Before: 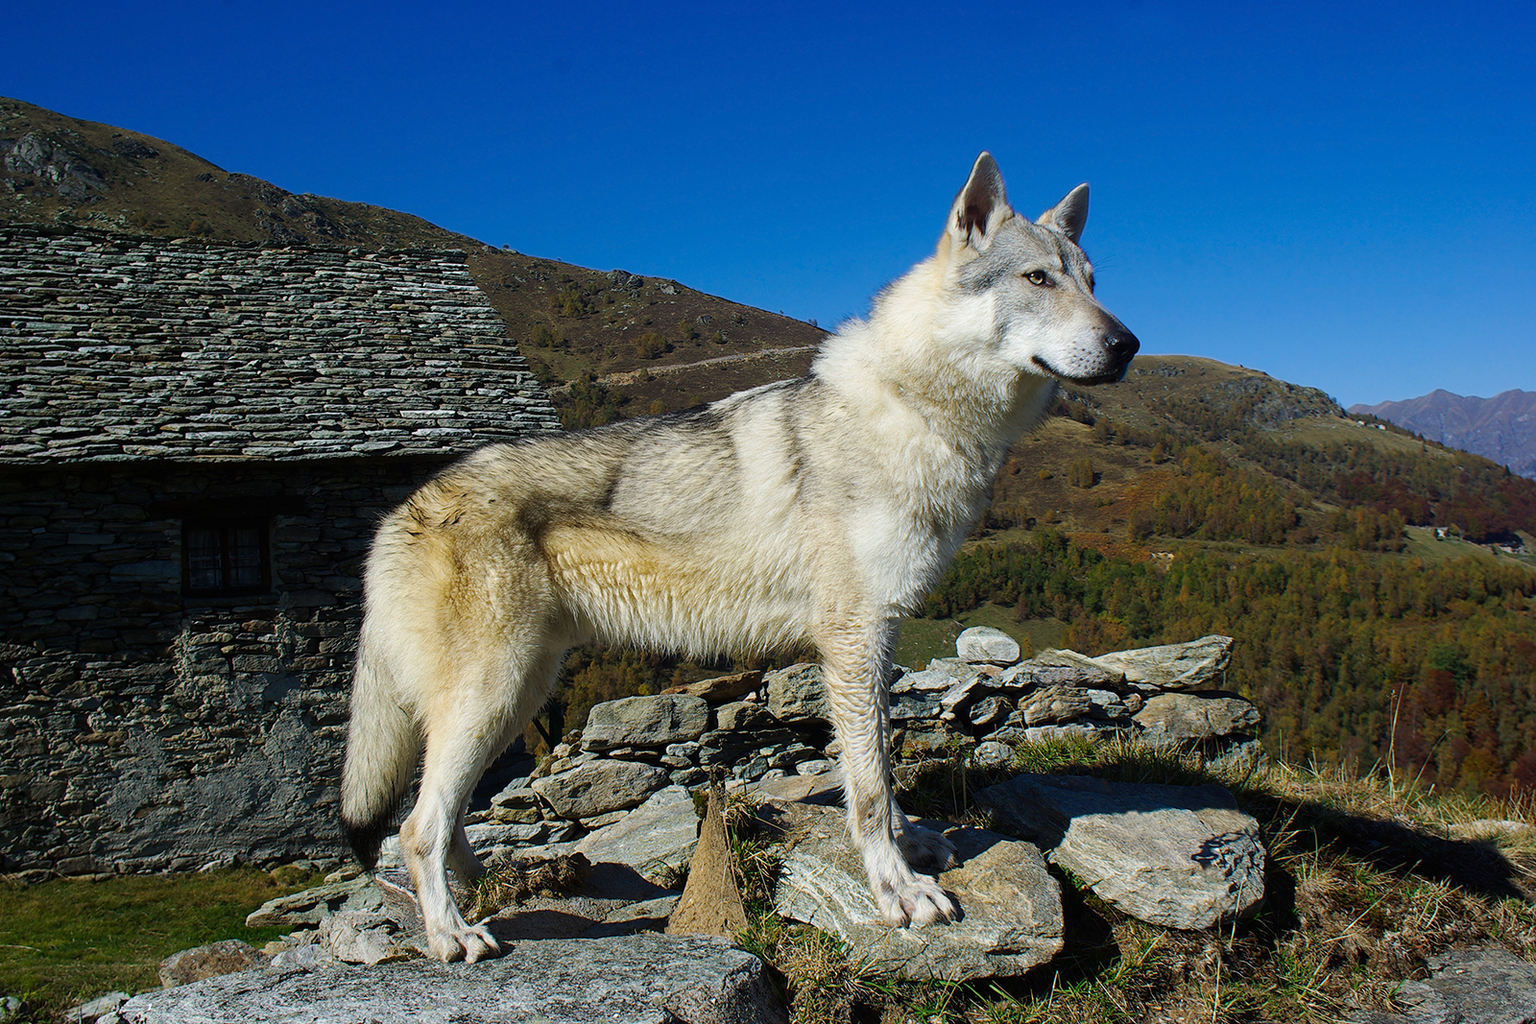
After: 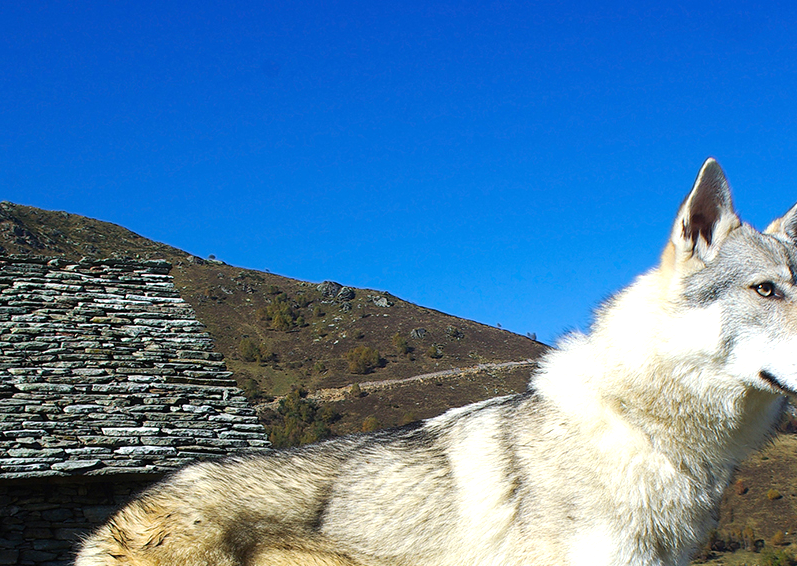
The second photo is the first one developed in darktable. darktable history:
crop: left 19.739%, right 30.403%, bottom 46.89%
exposure: black level correction 0, exposure 0.69 EV, compensate highlight preservation false
